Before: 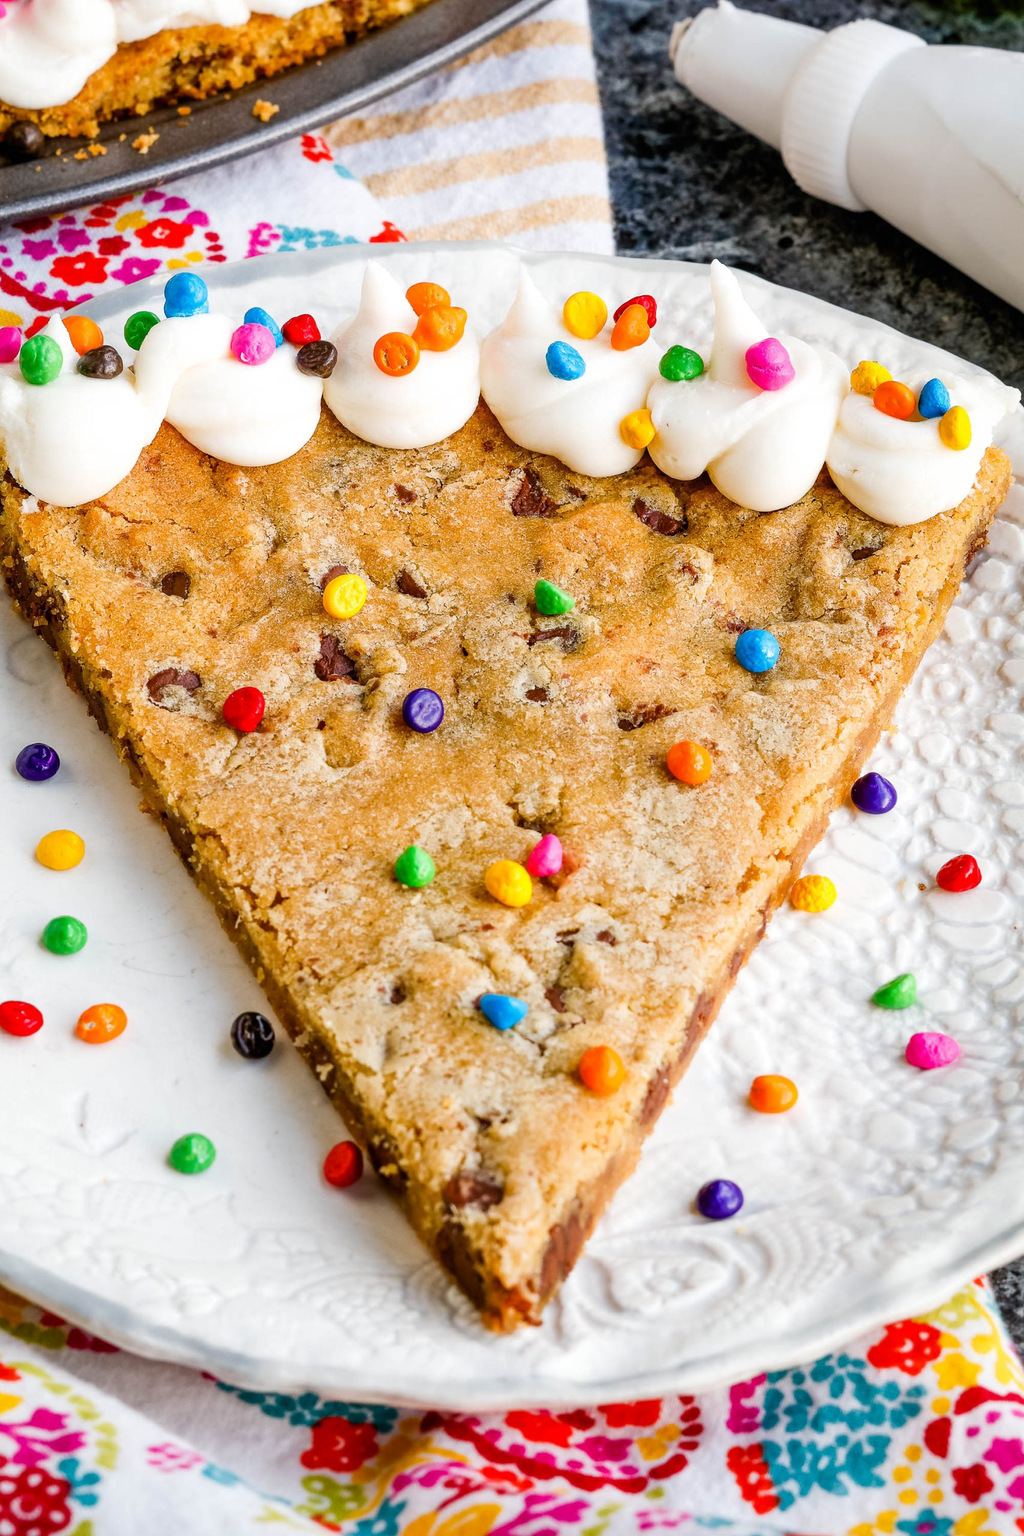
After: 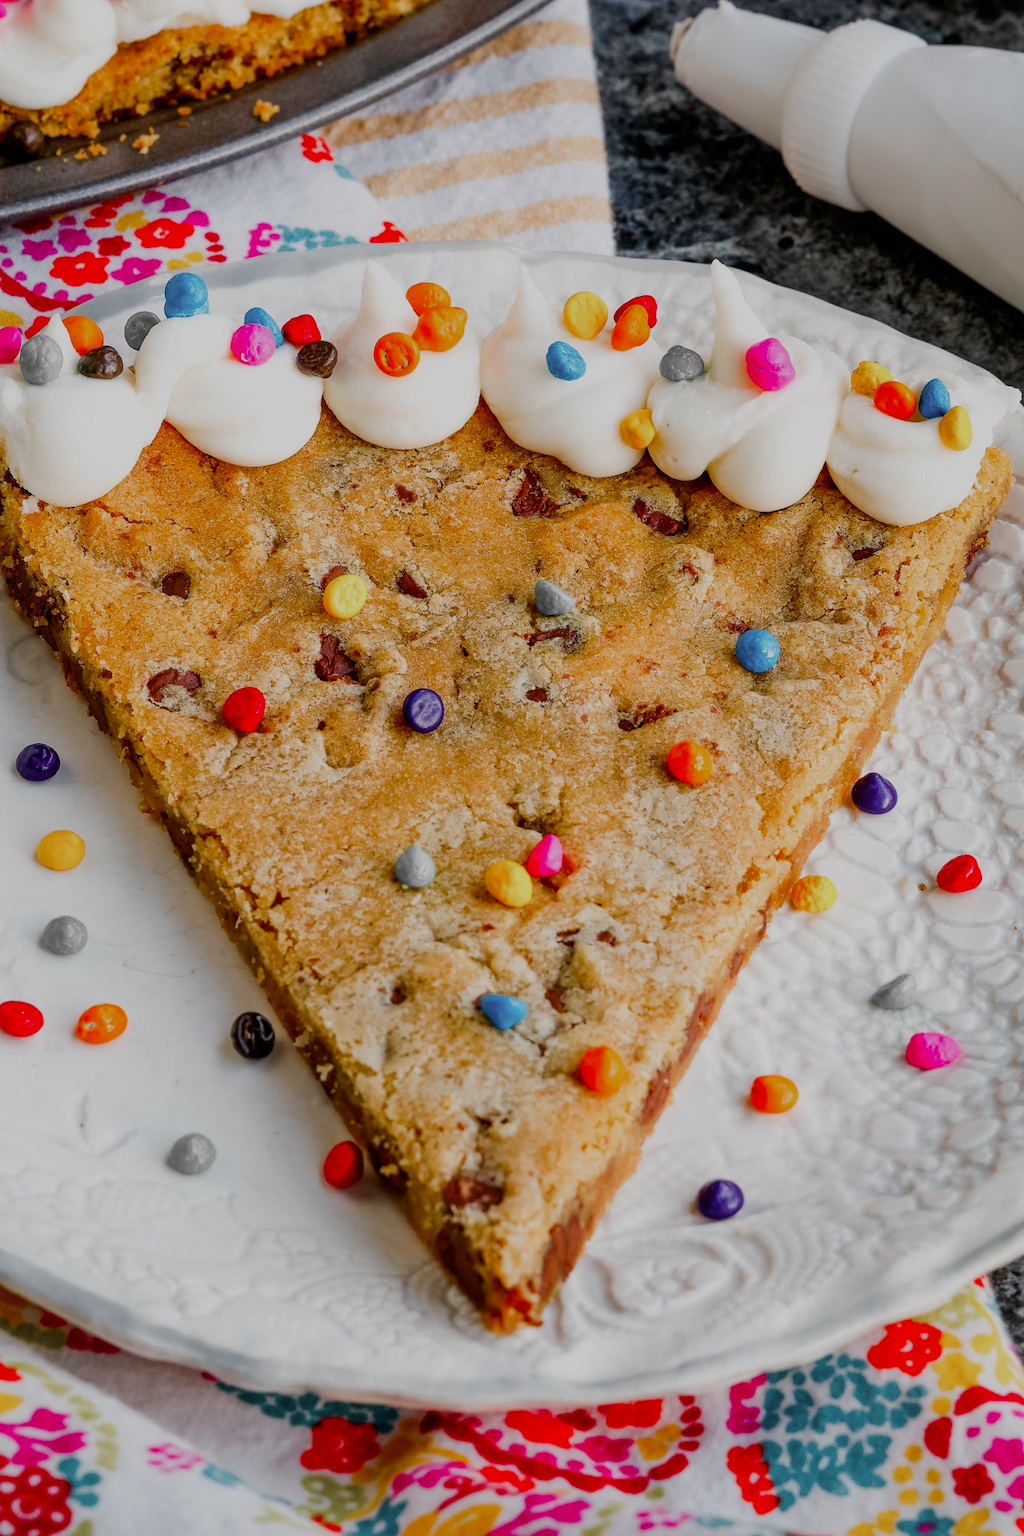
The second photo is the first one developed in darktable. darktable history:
color zones: curves: ch1 [(0, 0.679) (0.143, 0.647) (0.286, 0.261) (0.378, -0.011) (0.571, 0.396) (0.714, 0.399) (0.857, 0.406) (1, 0.679)]
exposure: black level correction 0, exposure -0.766 EV, compensate highlight preservation false
